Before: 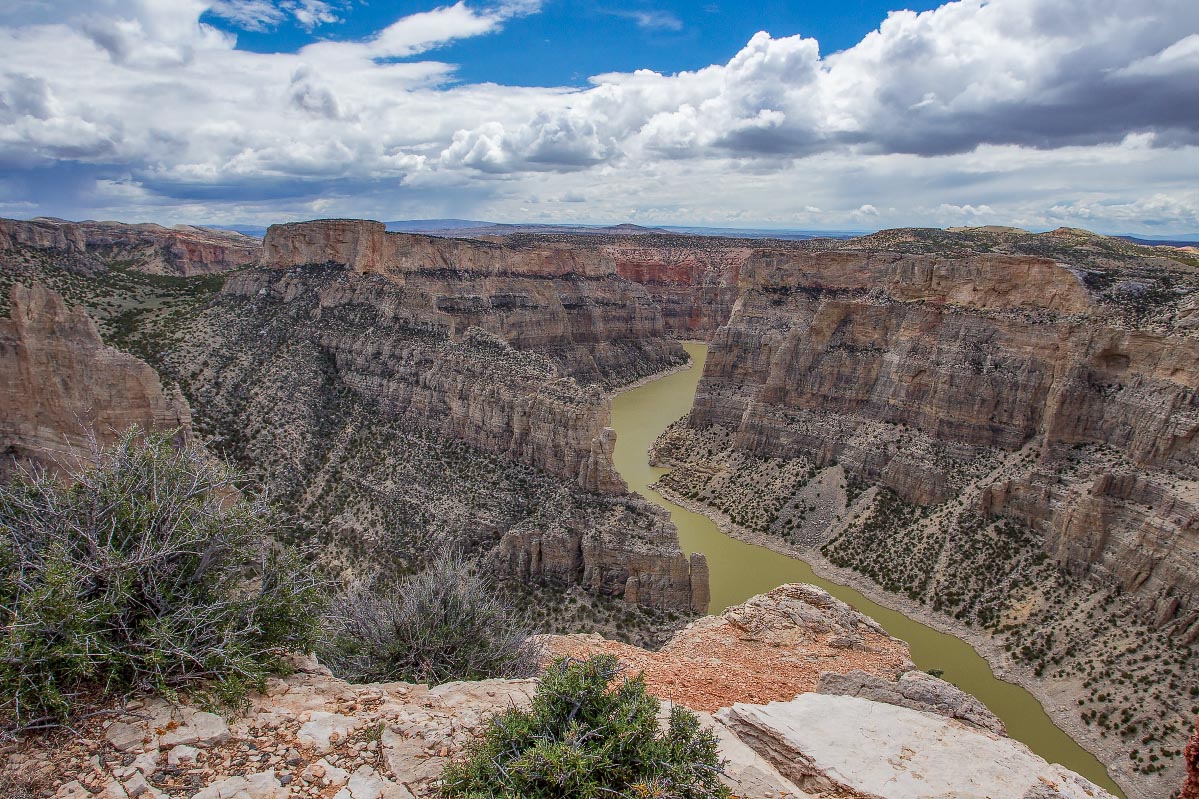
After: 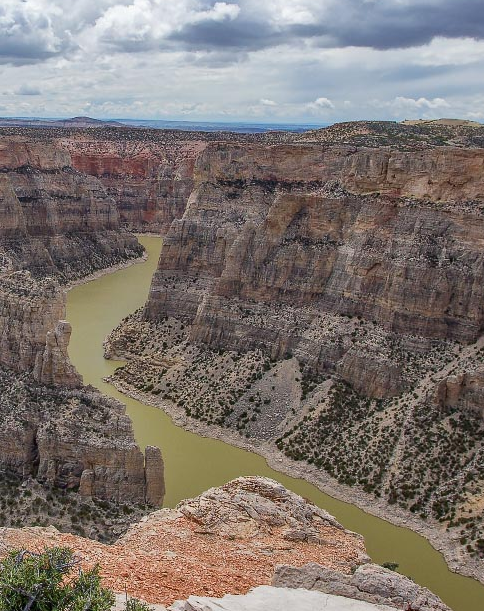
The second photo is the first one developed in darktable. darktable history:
crop: left 45.527%, top 13.394%, right 14.064%, bottom 10.036%
